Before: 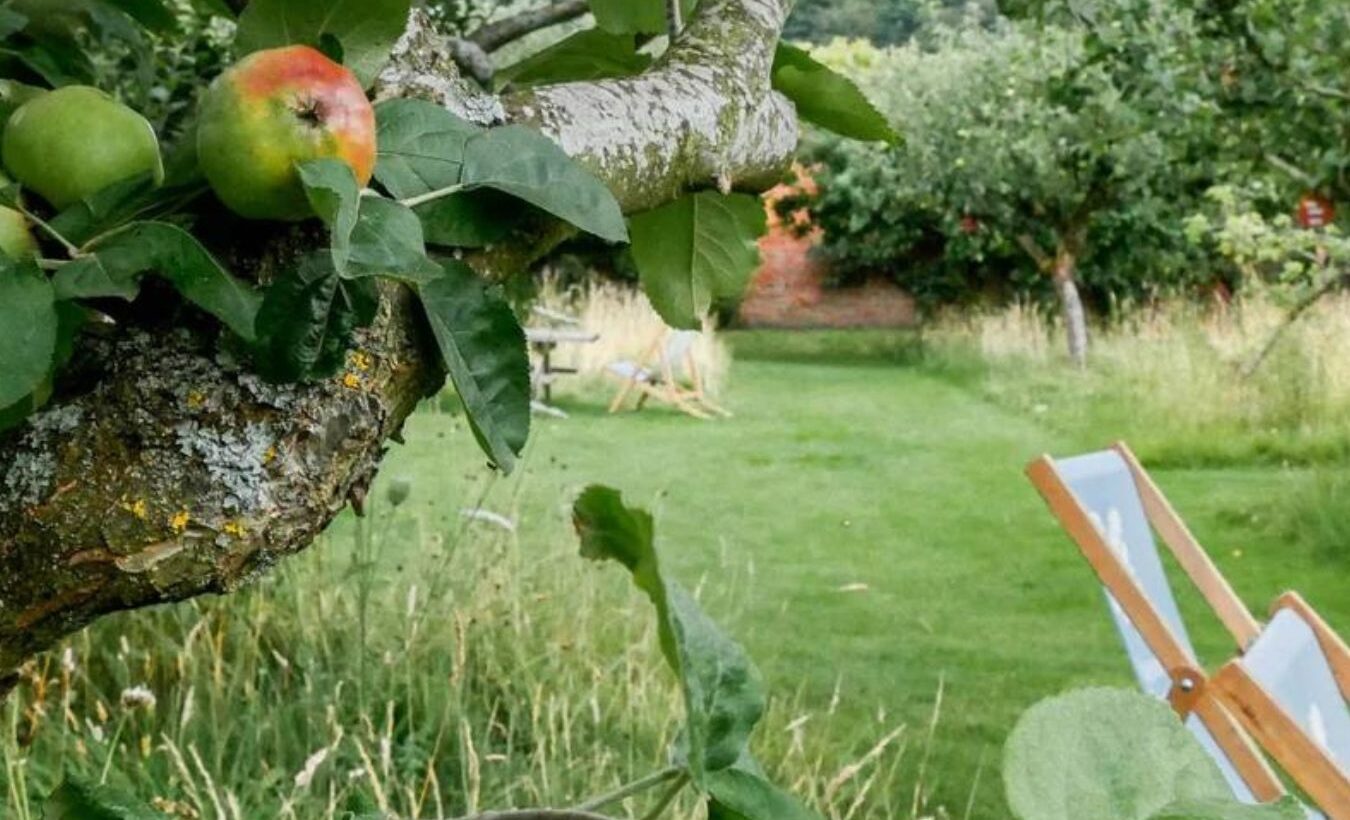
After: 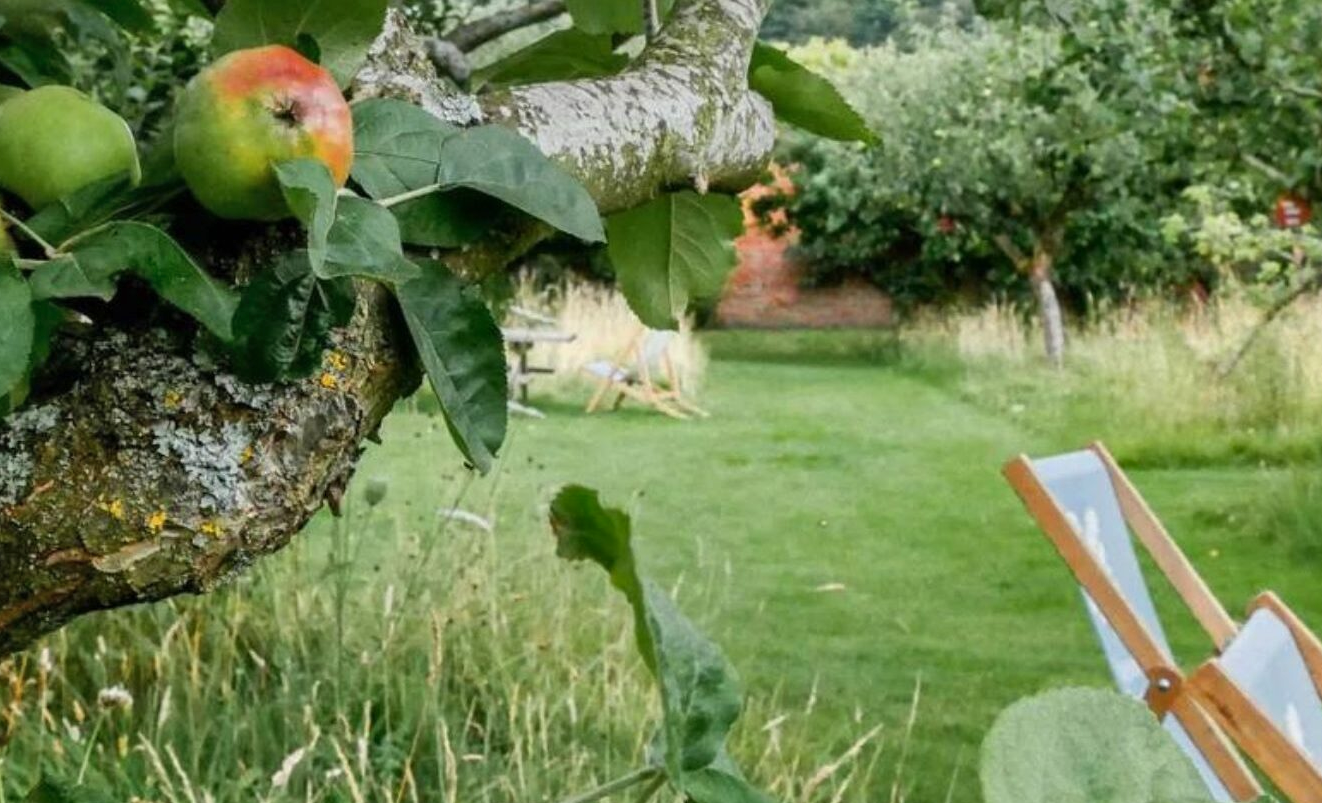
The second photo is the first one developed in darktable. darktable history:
shadows and highlights: shadows 53, soften with gaussian
crop: left 1.743%, right 0.268%, bottom 2.011%
